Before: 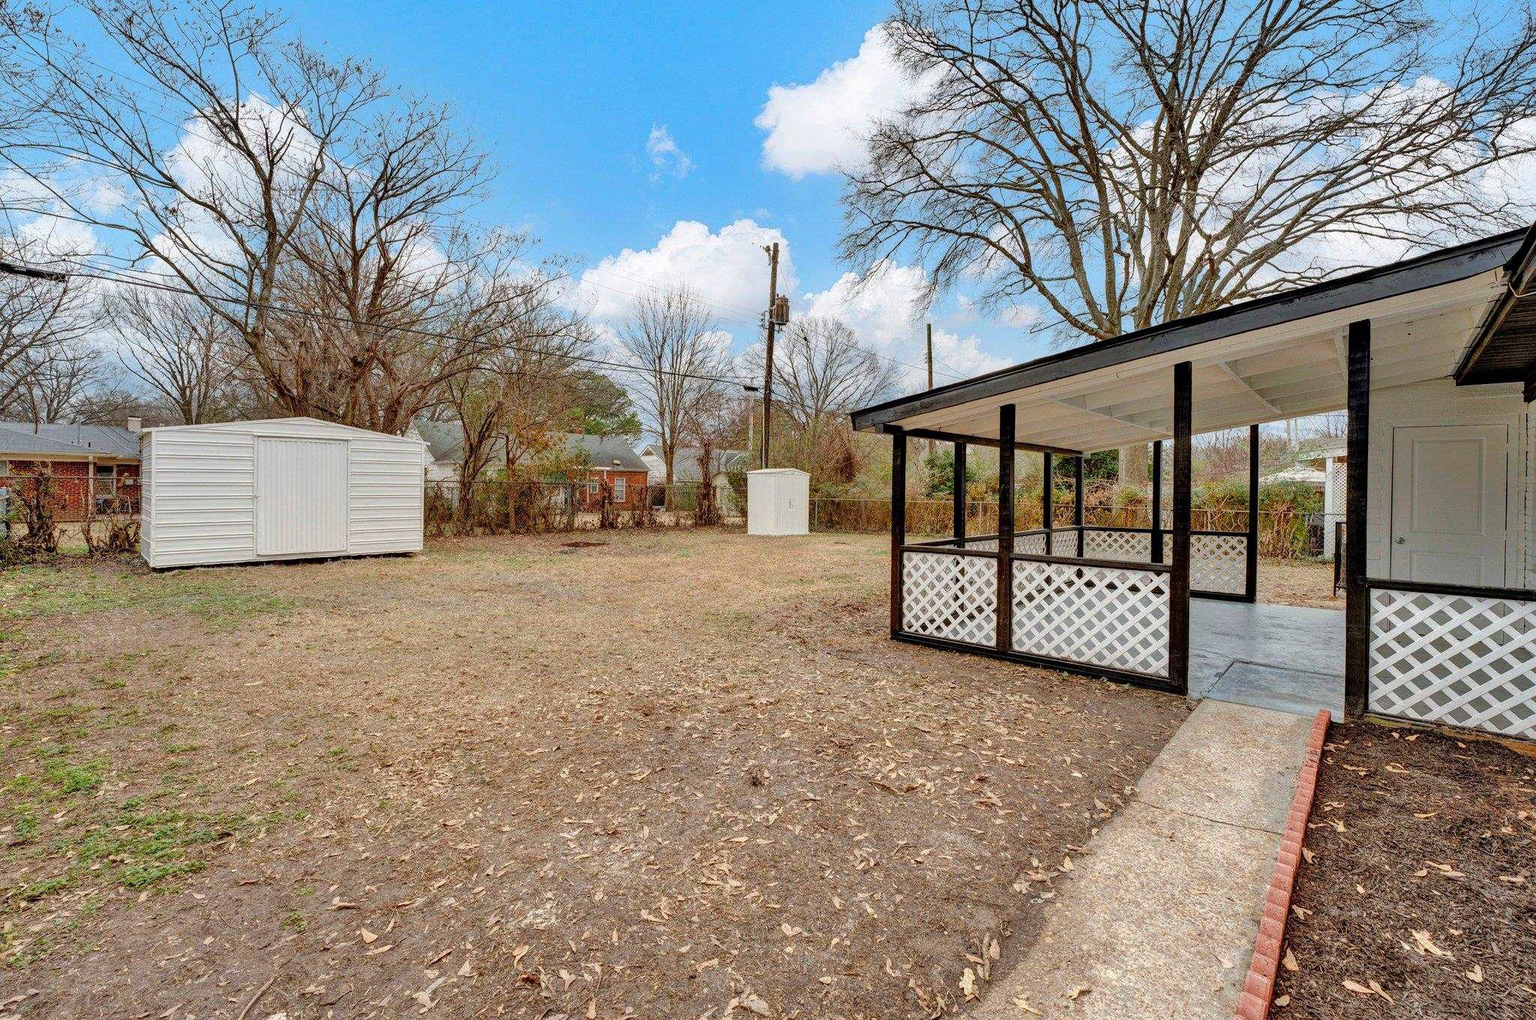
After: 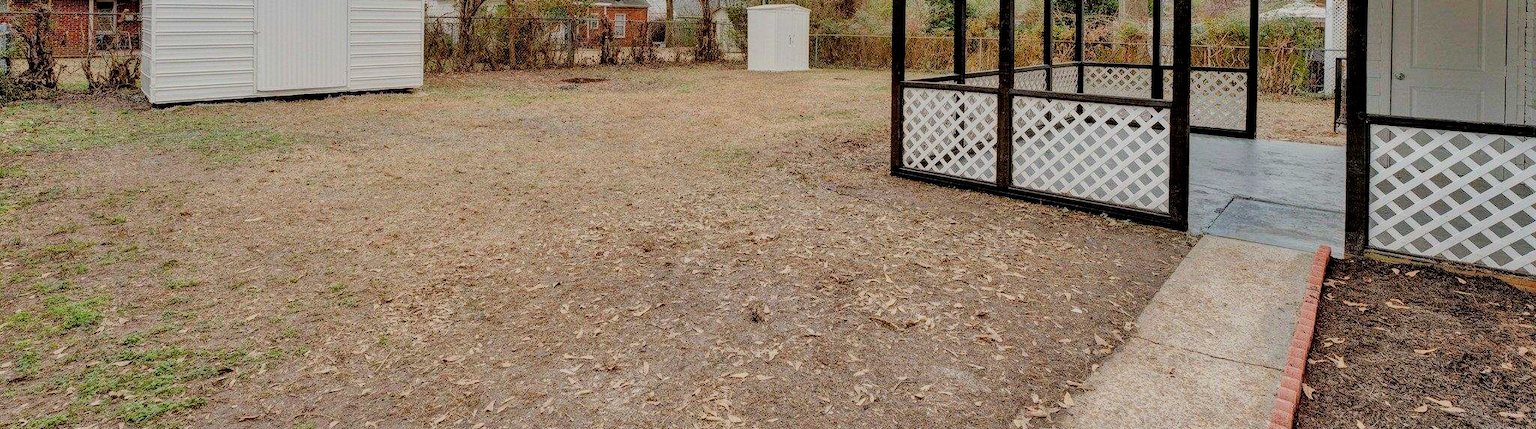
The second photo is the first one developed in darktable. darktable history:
crop: top 45.551%, bottom 12.262%
filmic rgb: black relative exposure -7.65 EV, white relative exposure 4.56 EV, hardness 3.61, contrast 1.05
exposure: exposure -0.048 EV, compensate highlight preservation false
